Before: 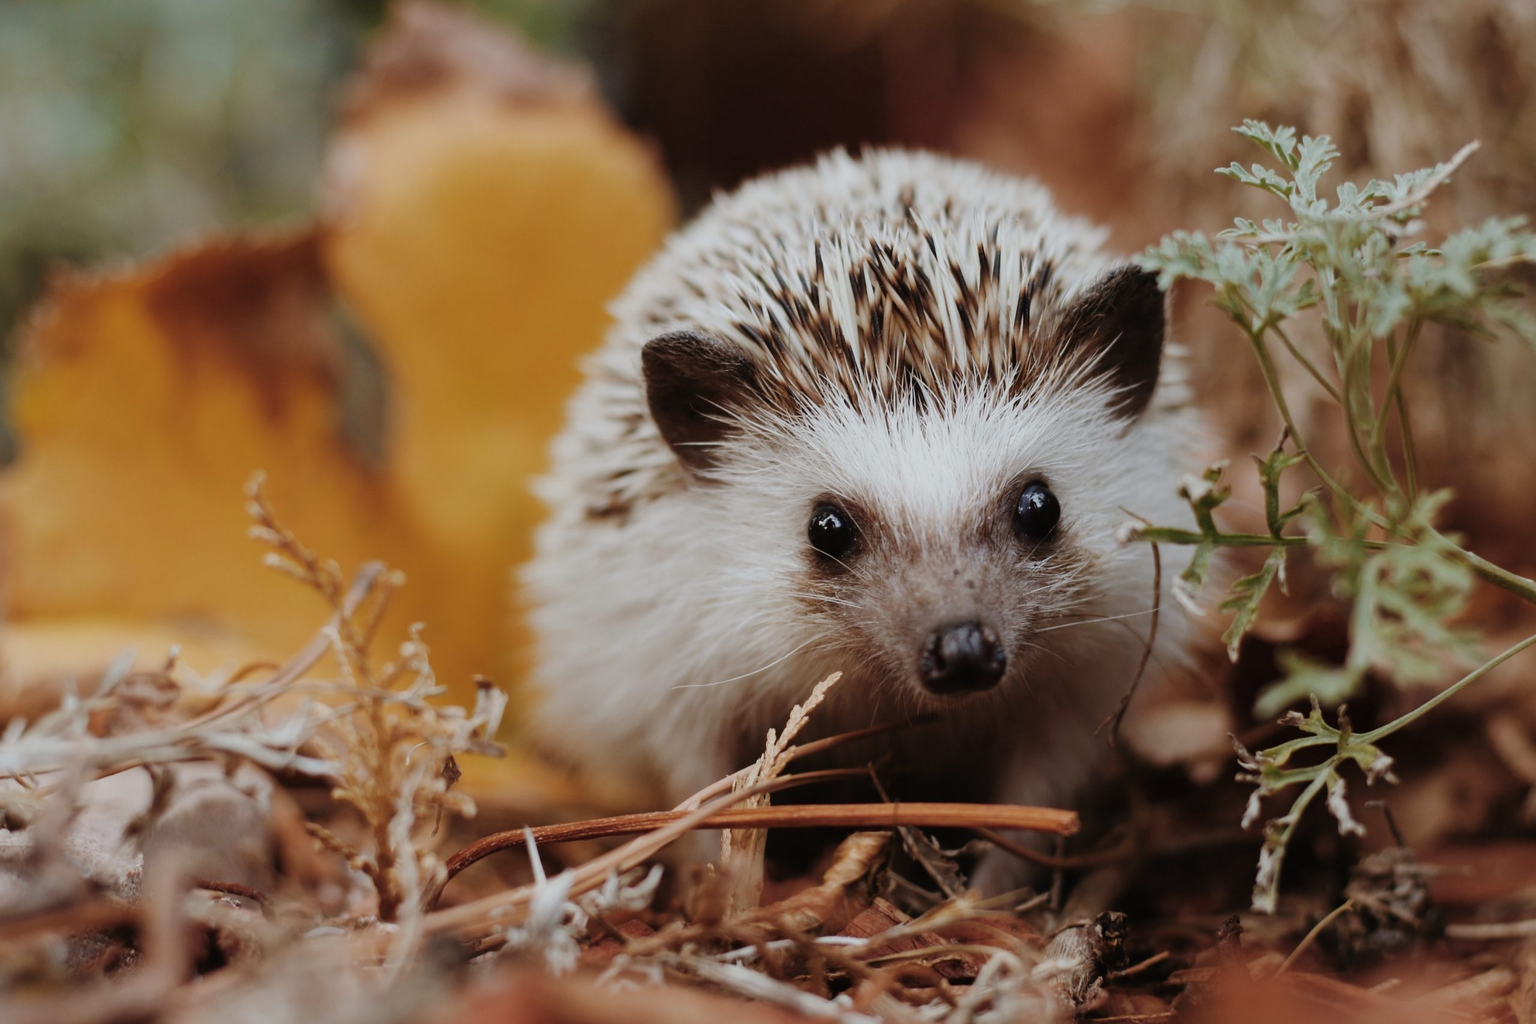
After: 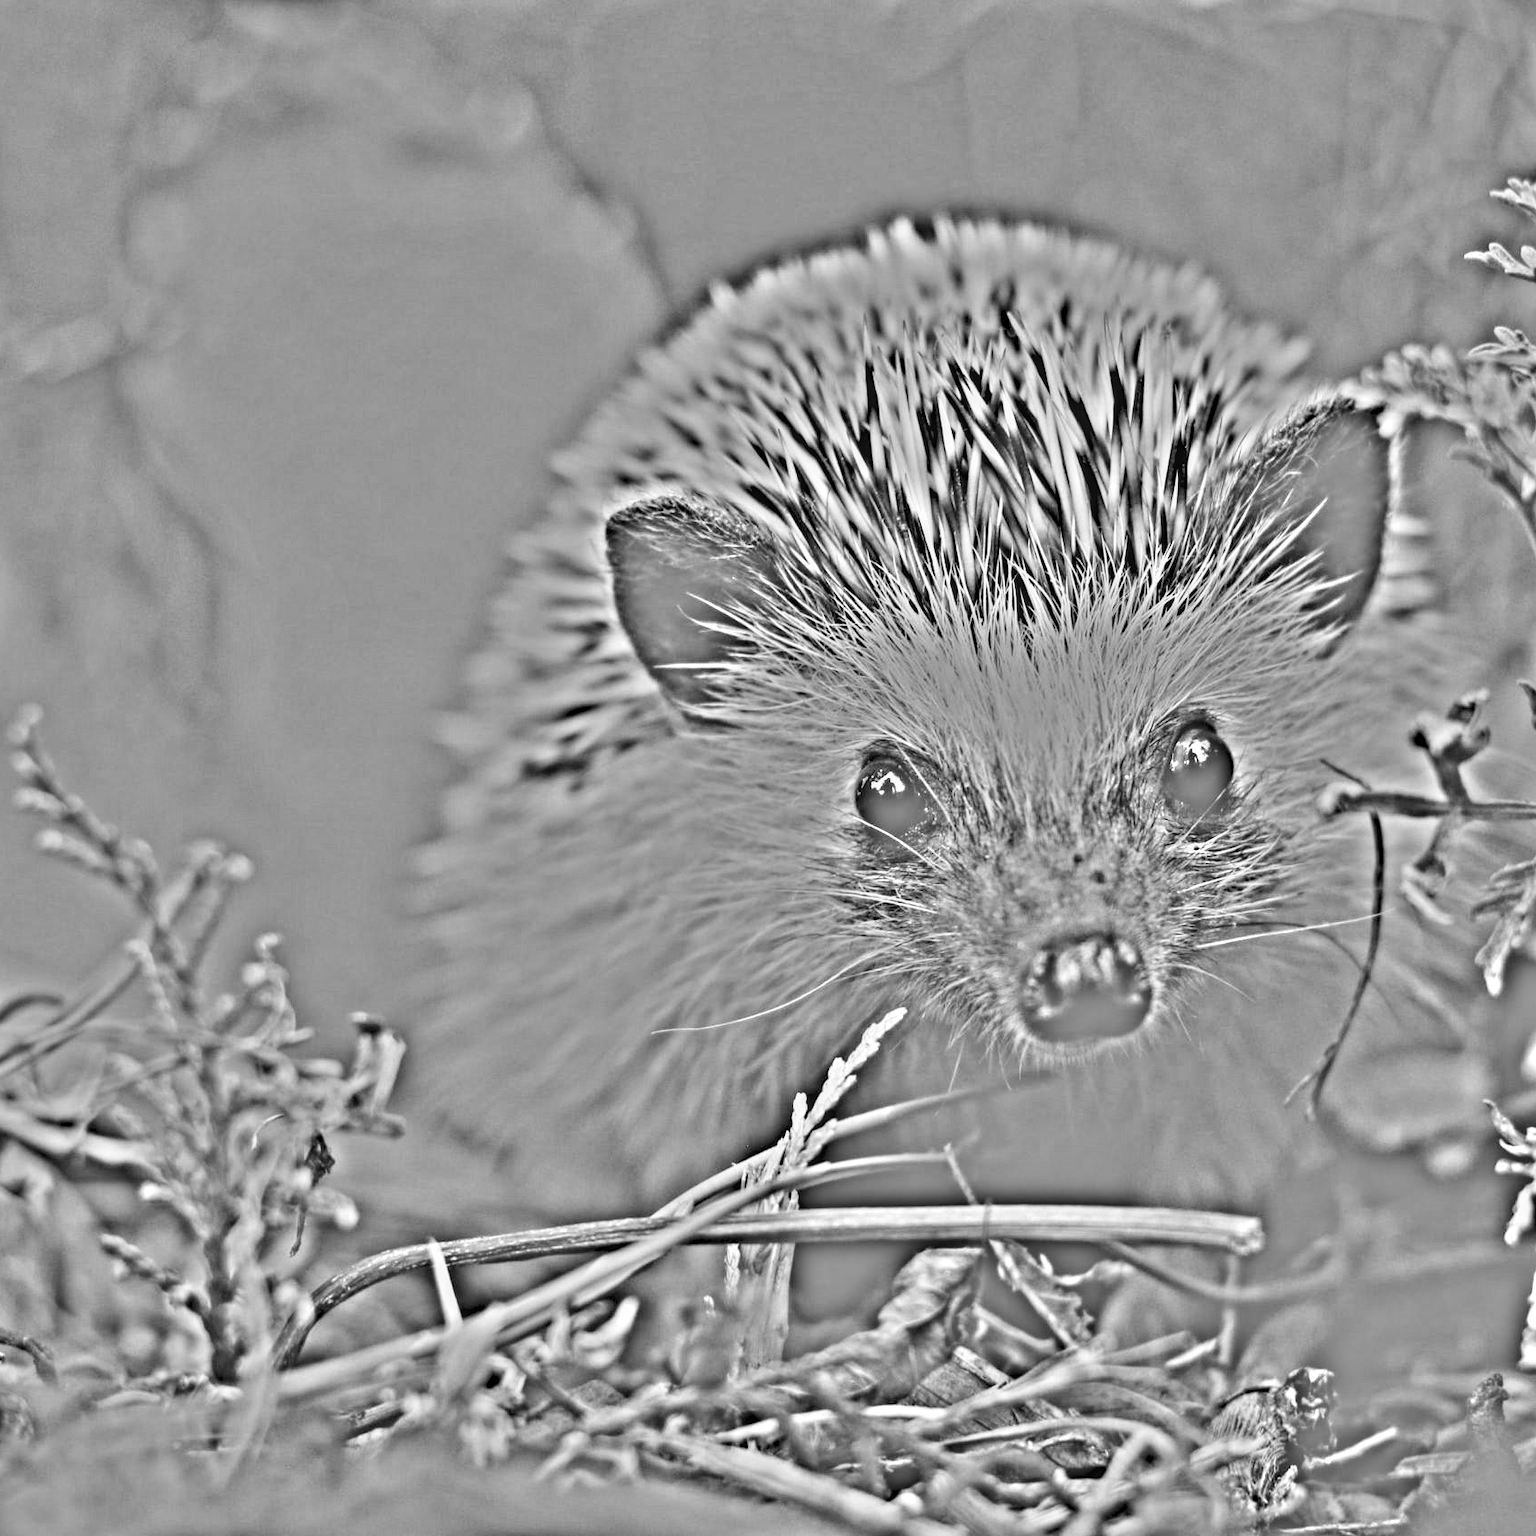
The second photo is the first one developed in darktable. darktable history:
crop and rotate: left 15.546%, right 17.787%
base curve: curves: ch0 [(0, 0) (0.204, 0.334) (0.55, 0.733) (1, 1)], preserve colors none
highpass: on, module defaults
local contrast: detail 130%
